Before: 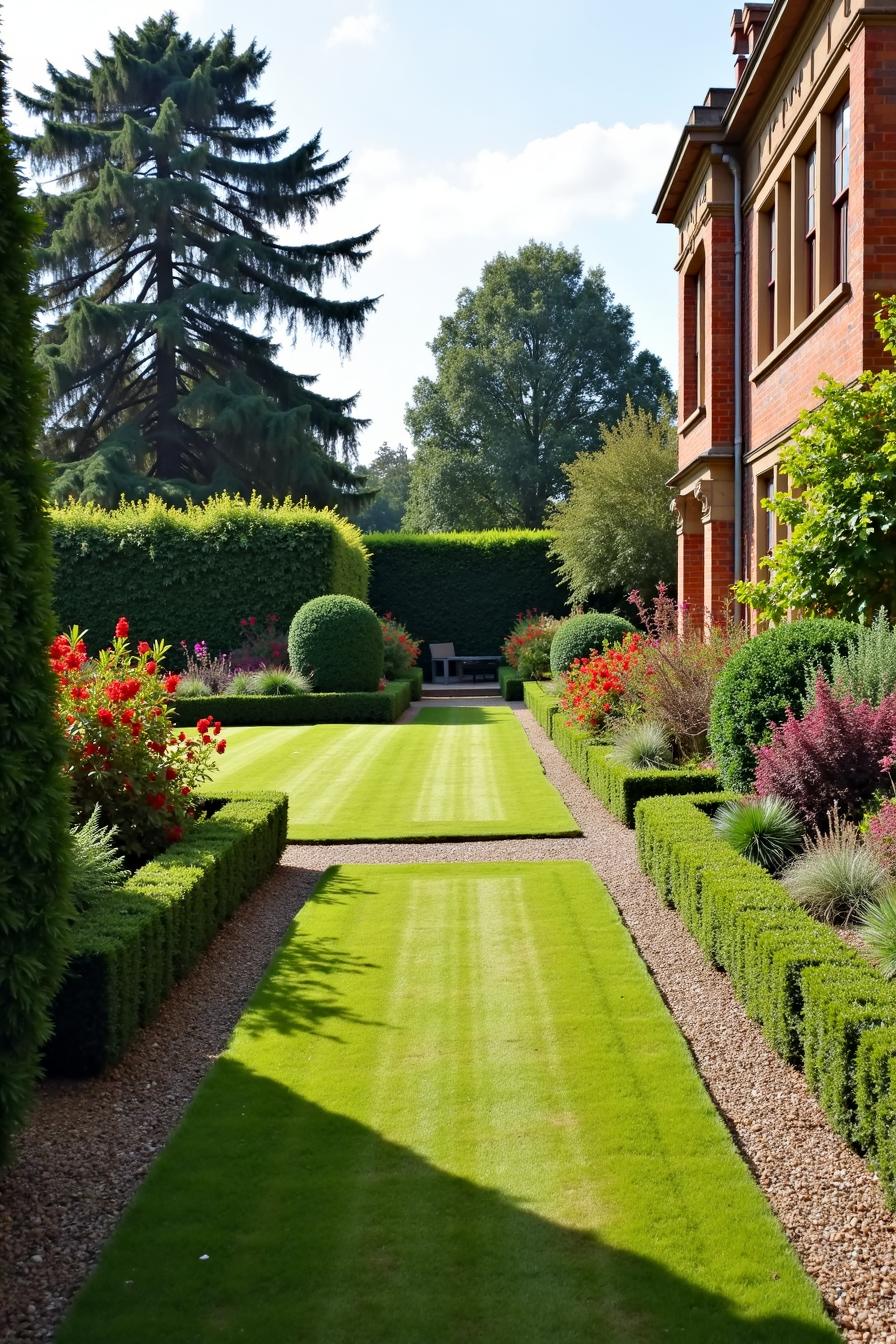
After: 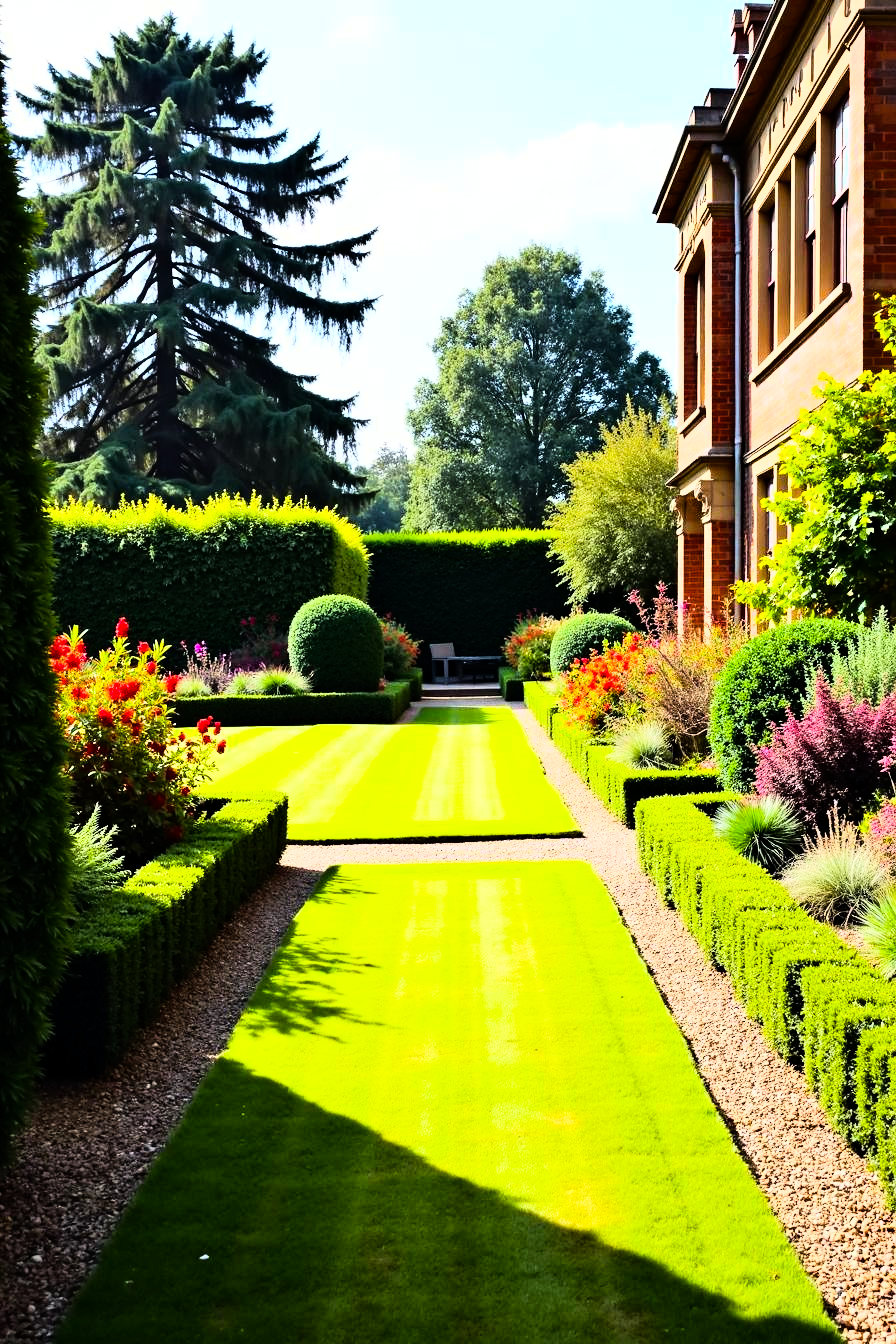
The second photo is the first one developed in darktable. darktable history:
color balance rgb: perceptual saturation grading › global saturation 25%, global vibrance 20%
rgb curve: curves: ch0 [(0, 0) (0.21, 0.15) (0.24, 0.21) (0.5, 0.75) (0.75, 0.96) (0.89, 0.99) (1, 1)]; ch1 [(0, 0.02) (0.21, 0.13) (0.25, 0.2) (0.5, 0.67) (0.75, 0.9) (0.89, 0.97) (1, 1)]; ch2 [(0, 0.02) (0.21, 0.13) (0.25, 0.2) (0.5, 0.67) (0.75, 0.9) (0.89, 0.97) (1, 1)], compensate middle gray true
